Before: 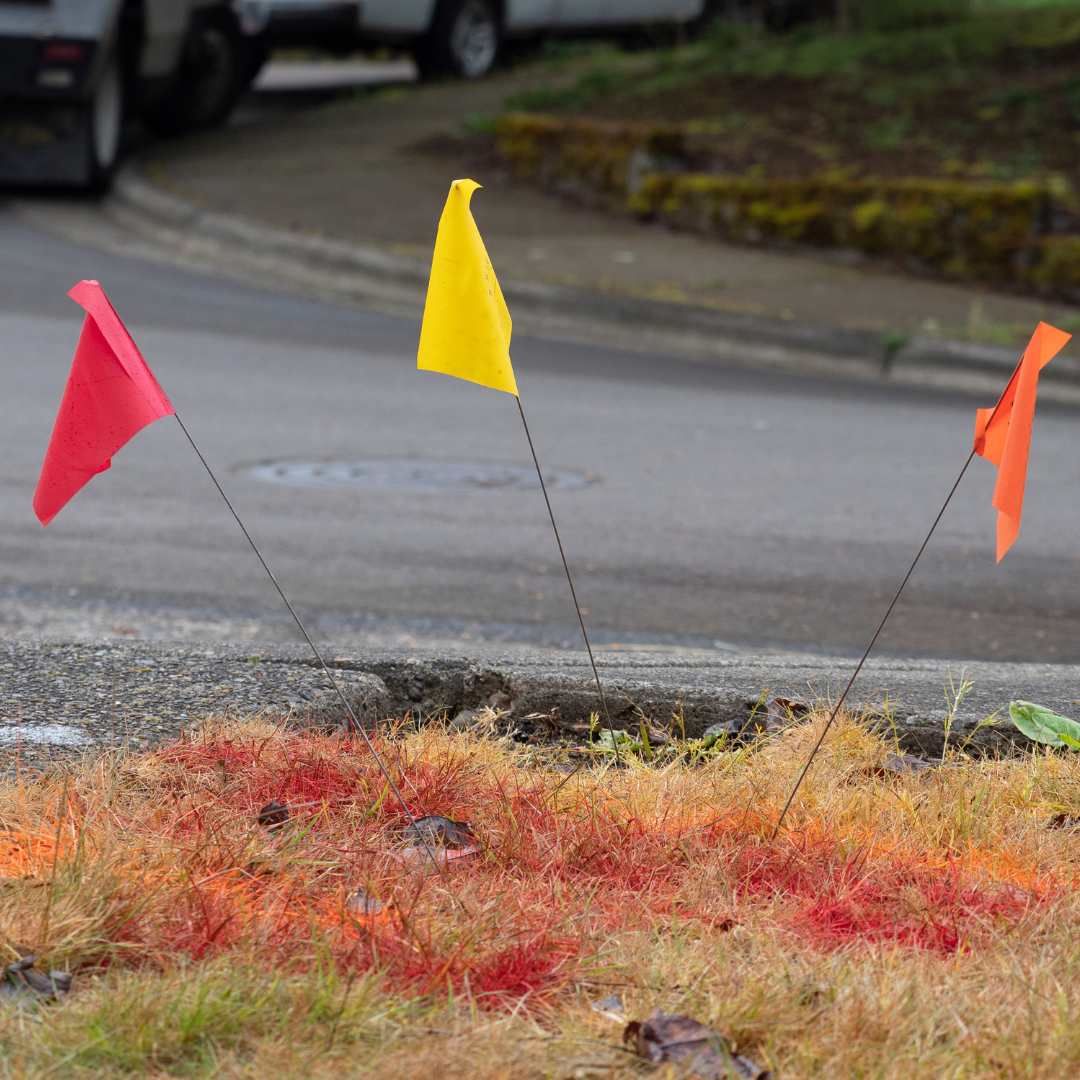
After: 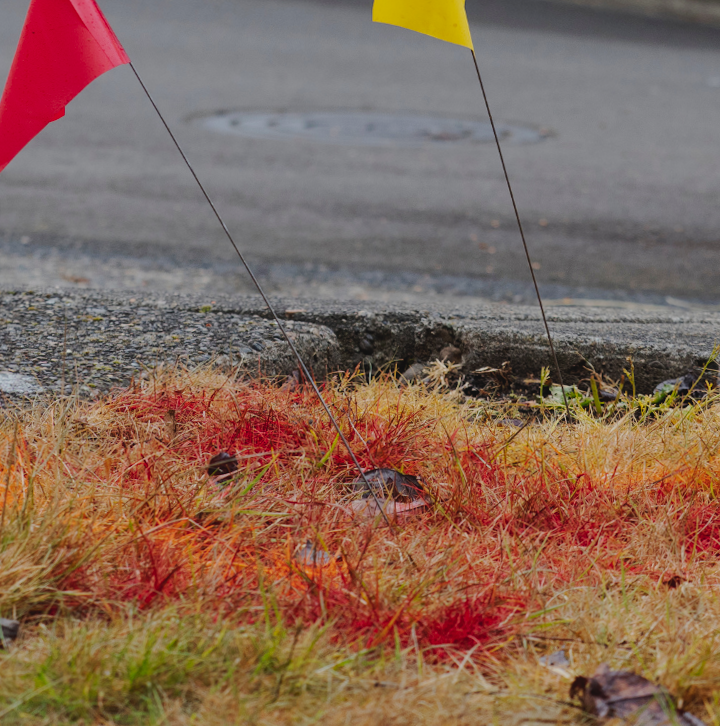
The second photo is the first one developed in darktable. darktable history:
crop and rotate: angle -0.763°, left 3.787%, top 31.87%, right 28.627%
tone curve: curves: ch0 [(0, 0) (0.003, 0.013) (0.011, 0.016) (0.025, 0.021) (0.044, 0.029) (0.069, 0.039) (0.1, 0.056) (0.136, 0.085) (0.177, 0.14) (0.224, 0.201) (0.277, 0.28) (0.335, 0.372) (0.399, 0.475) (0.468, 0.567) (0.543, 0.643) (0.623, 0.722) (0.709, 0.801) (0.801, 0.859) (0.898, 0.927) (1, 1)], preserve colors none
exposure: black level correction -0.018, exposure -1.081 EV, compensate highlight preservation false
